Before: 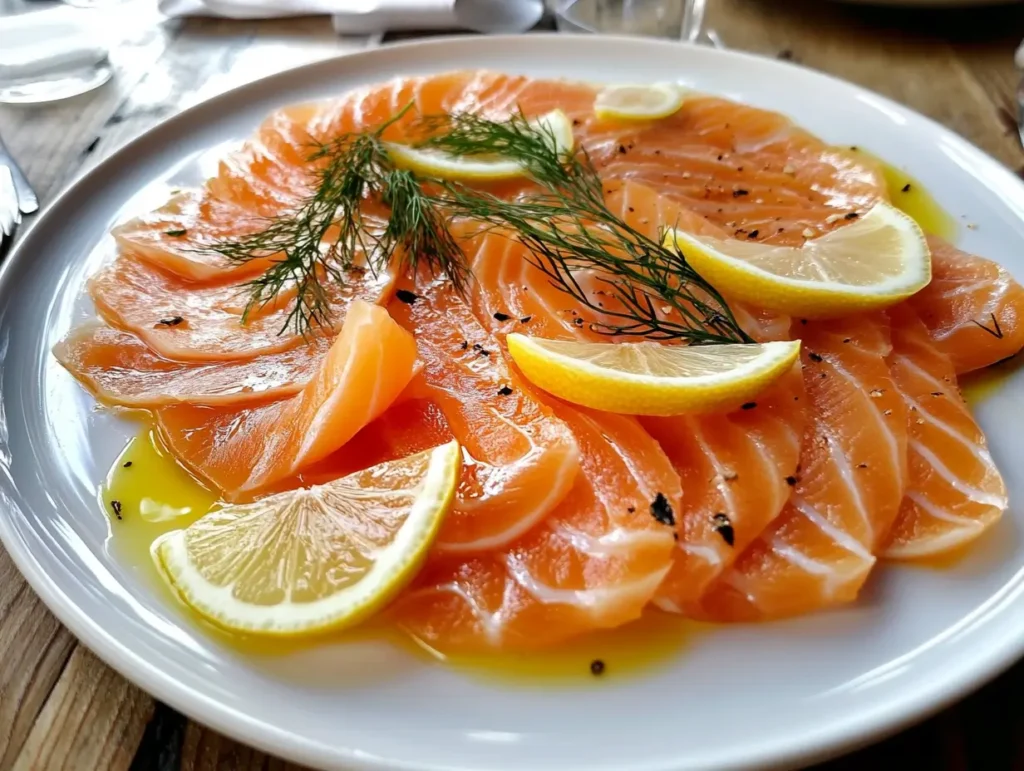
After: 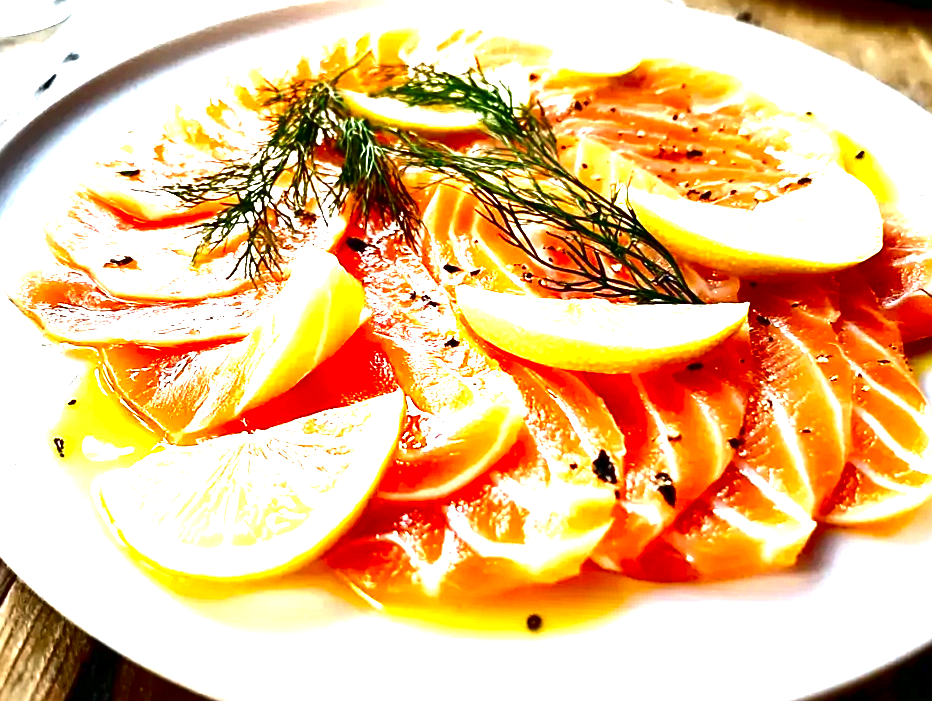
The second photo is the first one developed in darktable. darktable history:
exposure: black level correction 0, exposure 1.992 EV, compensate highlight preservation false
sharpen: on, module defaults
contrast brightness saturation: contrast 0.092, brightness -0.575, saturation 0.172
crop and rotate: angle -2.12°, left 3.088%, top 4.225%, right 1.404%, bottom 0.438%
